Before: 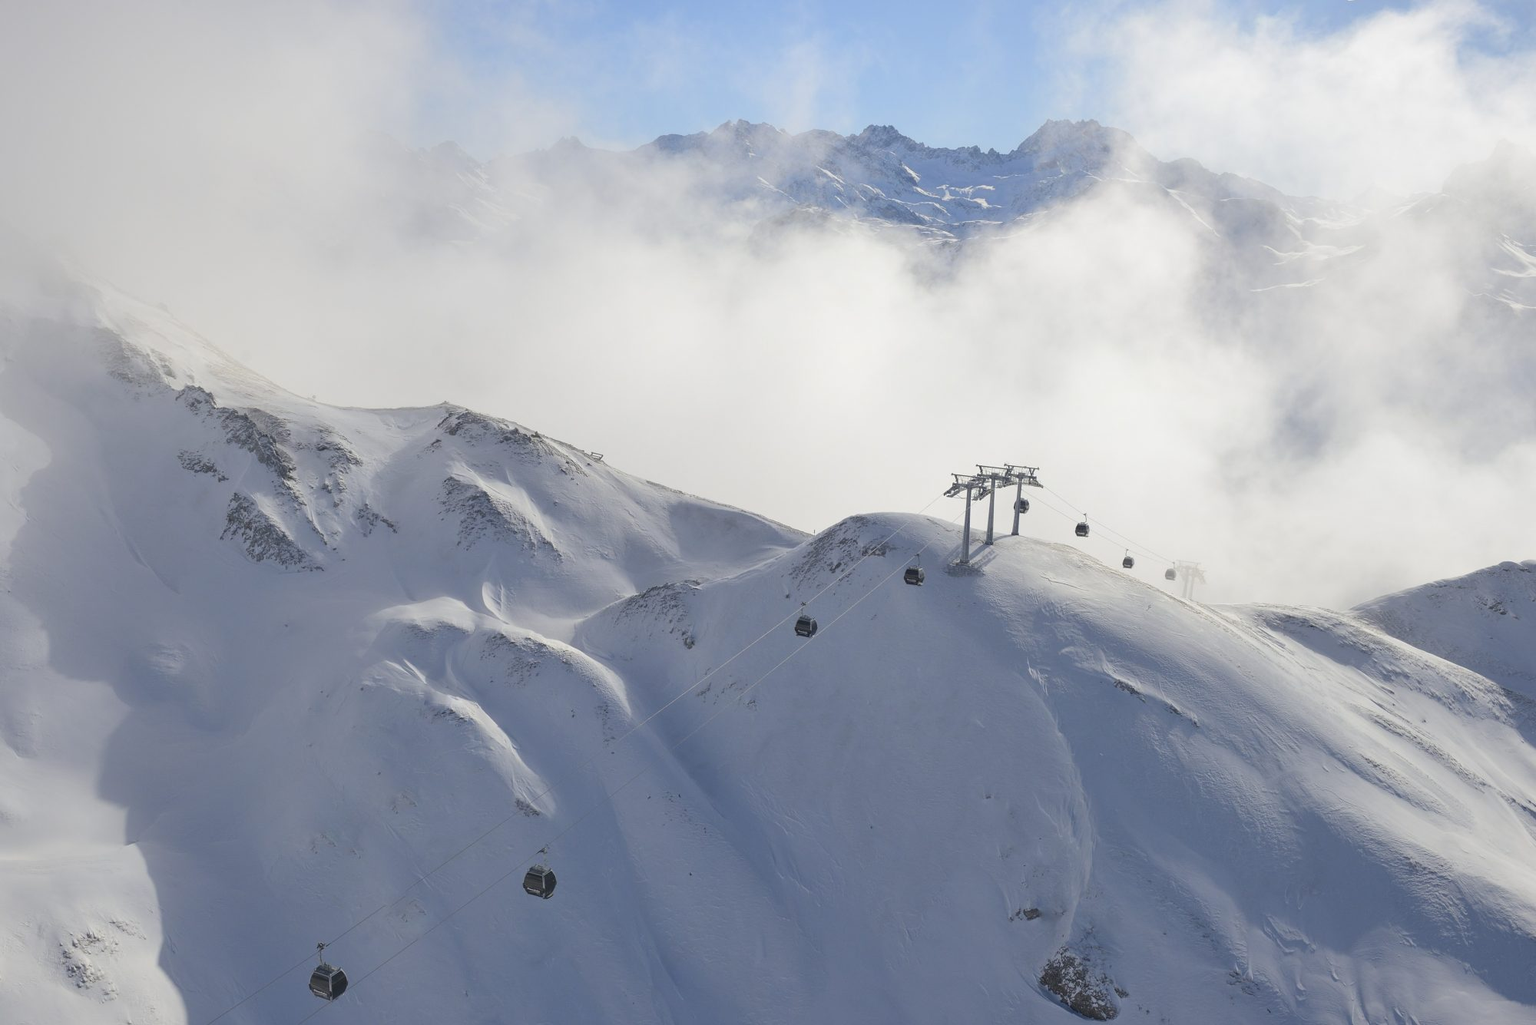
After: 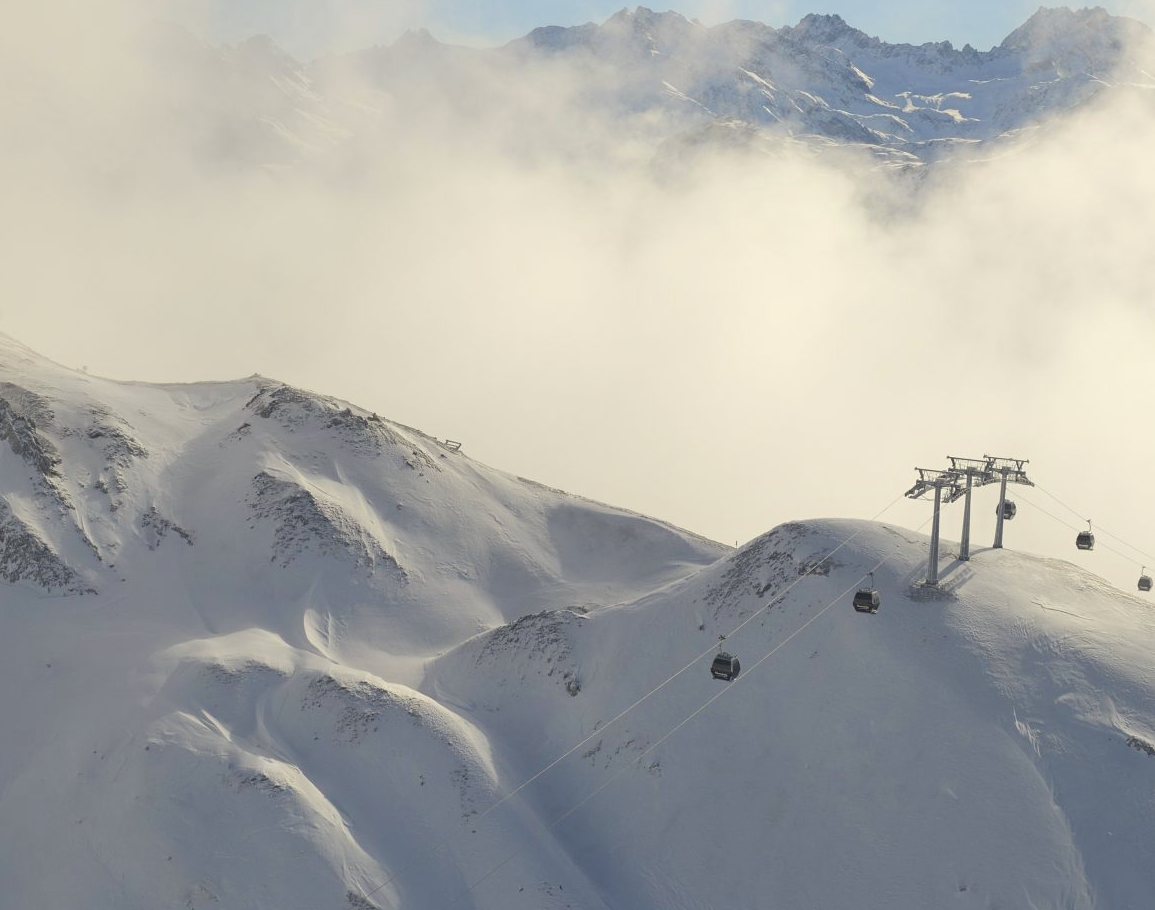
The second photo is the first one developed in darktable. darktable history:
crop: left 16.202%, top 11.208%, right 26.045%, bottom 20.557%
contrast equalizer: y [[0.5, 0.5, 0.472, 0.5, 0.5, 0.5], [0.5 ×6], [0.5 ×6], [0 ×6], [0 ×6]]
white balance: red 1.029, blue 0.92
